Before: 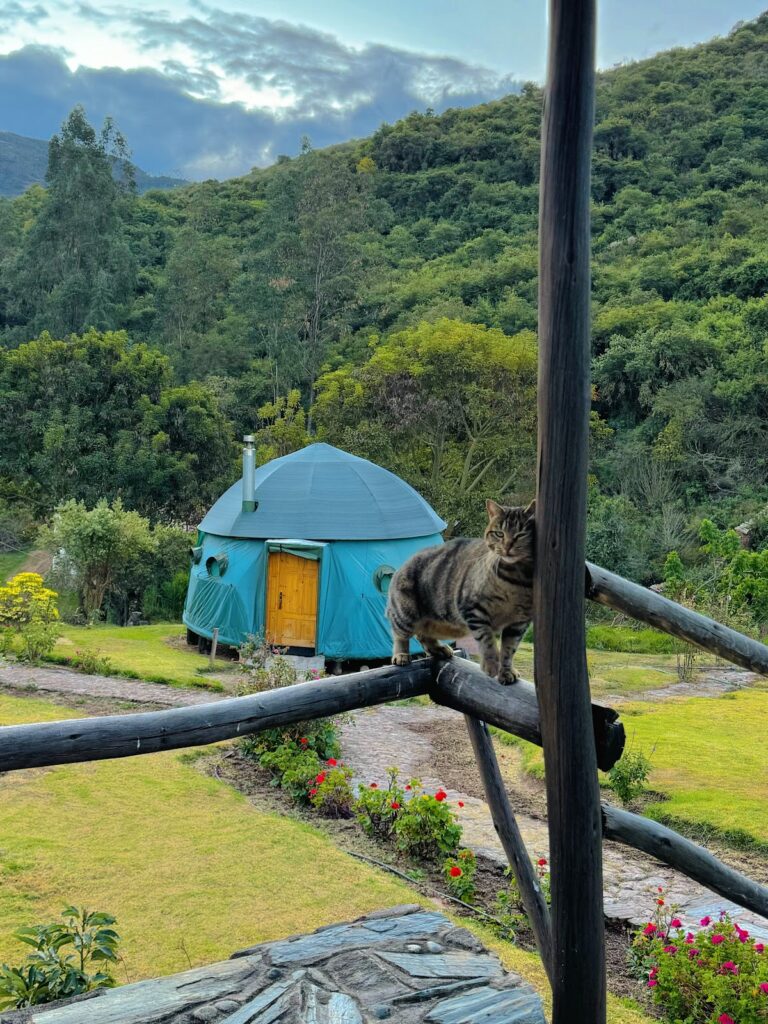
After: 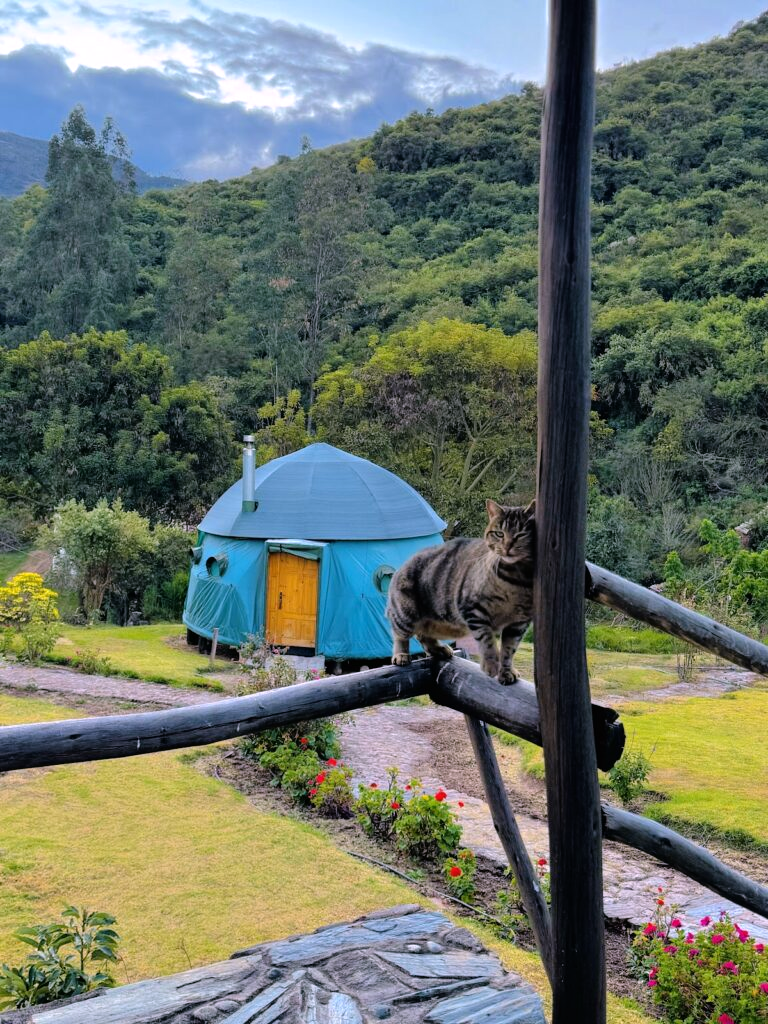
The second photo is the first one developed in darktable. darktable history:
color balance rgb: global vibrance 6.81%, saturation formula JzAzBz (2021)
white balance: red 1.066, blue 1.119
rgb curve: curves: ch0 [(0, 0) (0.136, 0.078) (0.262, 0.245) (0.414, 0.42) (1, 1)], compensate middle gray true, preserve colors basic power
